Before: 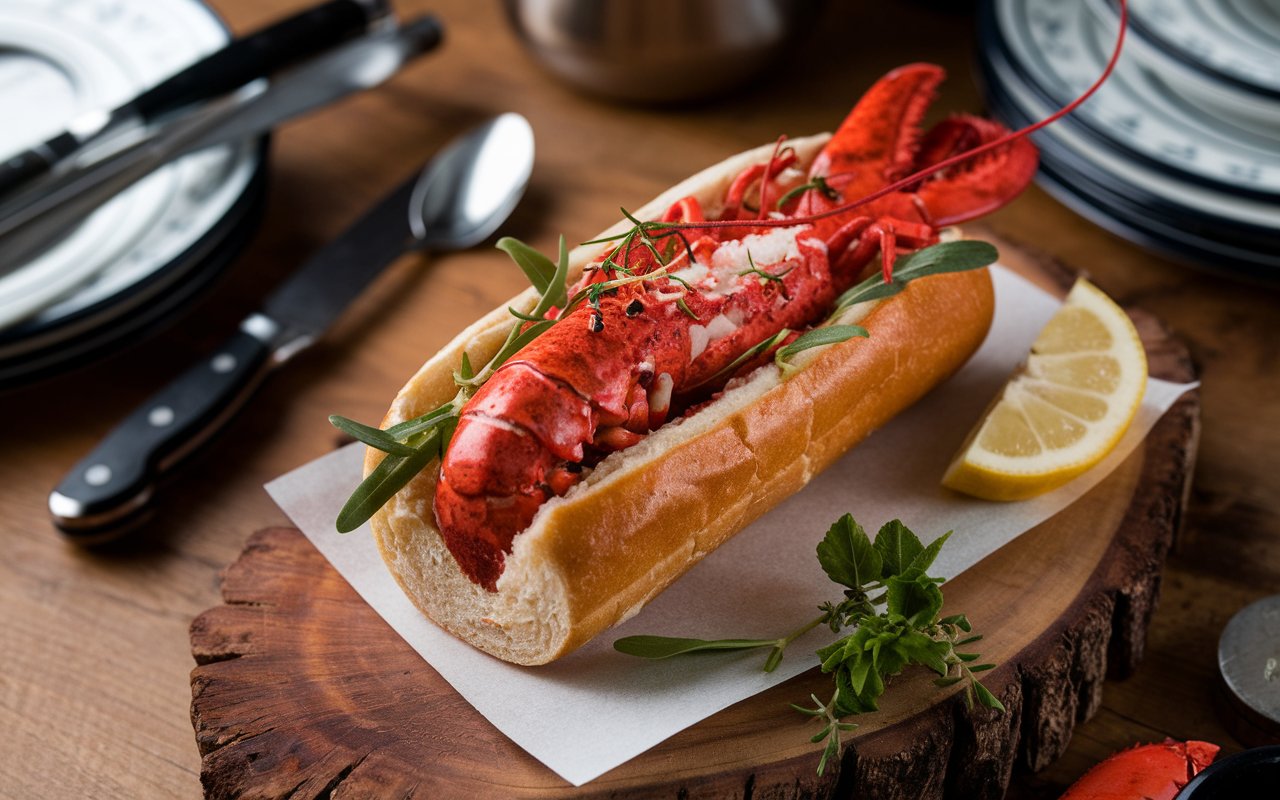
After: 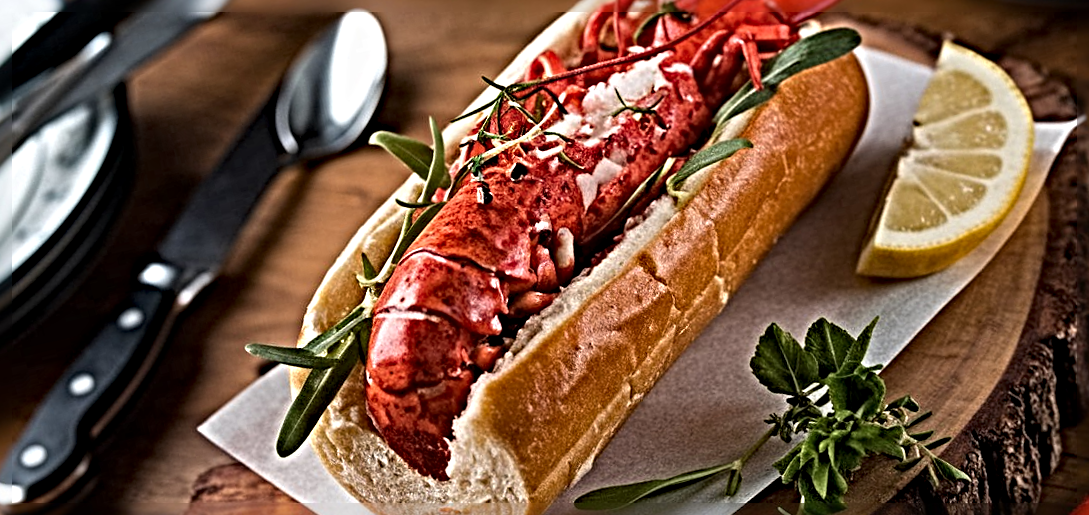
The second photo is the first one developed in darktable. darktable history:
sharpen: radius 6.3, amount 1.8, threshold 0
rotate and perspective: rotation -14.8°, crop left 0.1, crop right 0.903, crop top 0.25, crop bottom 0.748
crop and rotate: angle -1.69°
